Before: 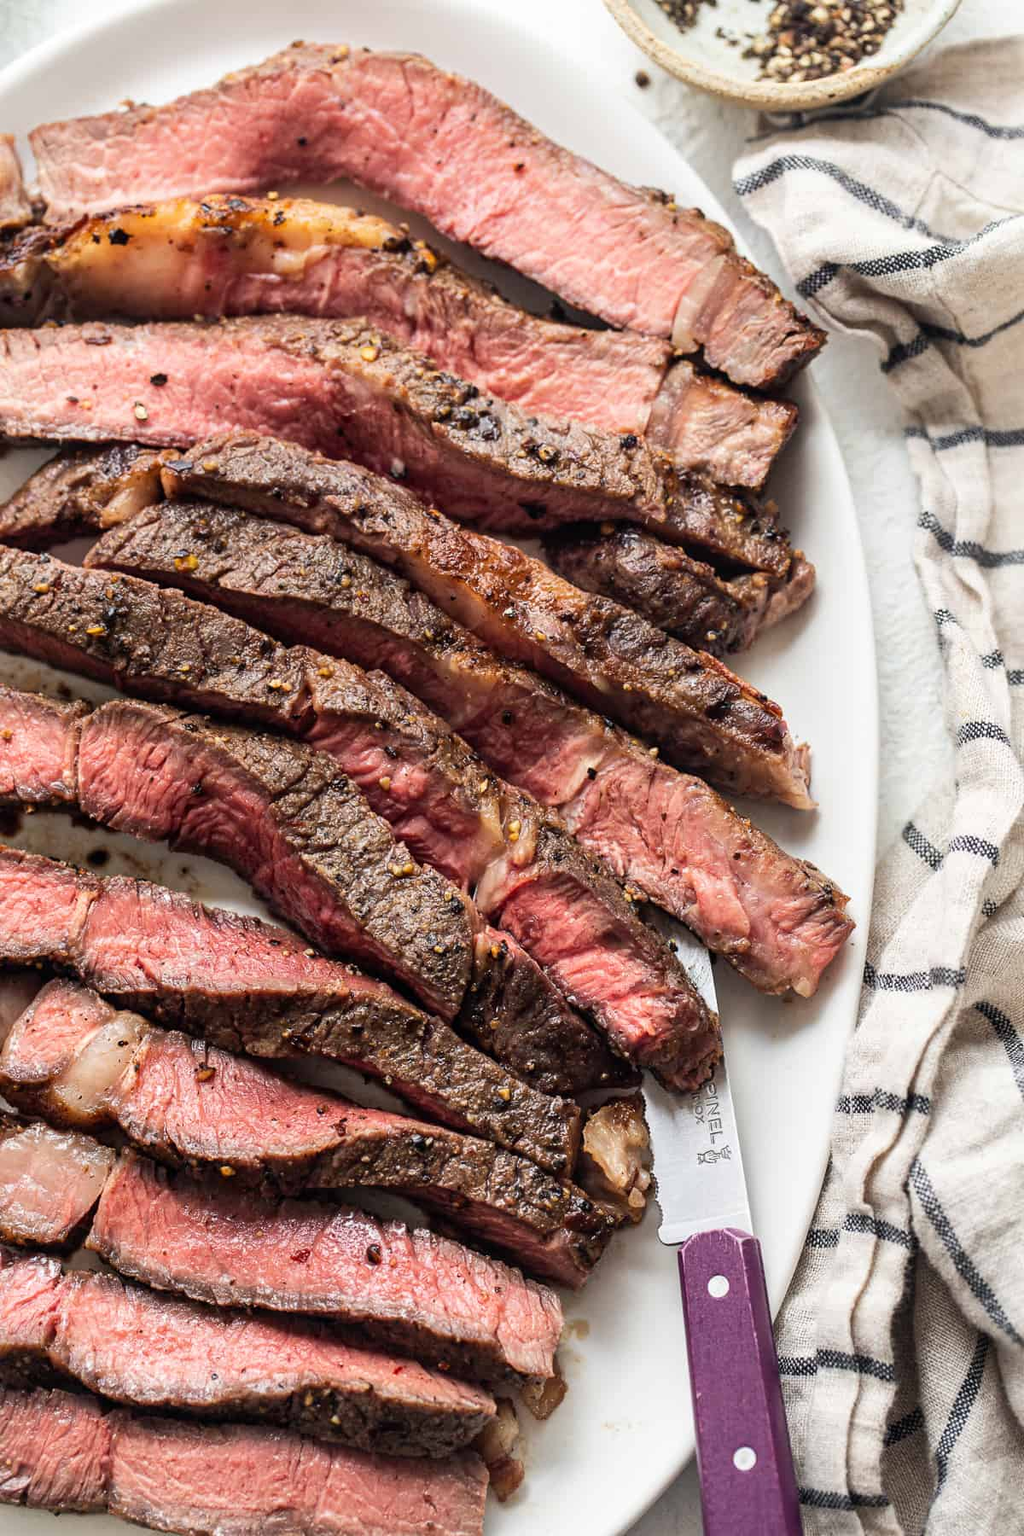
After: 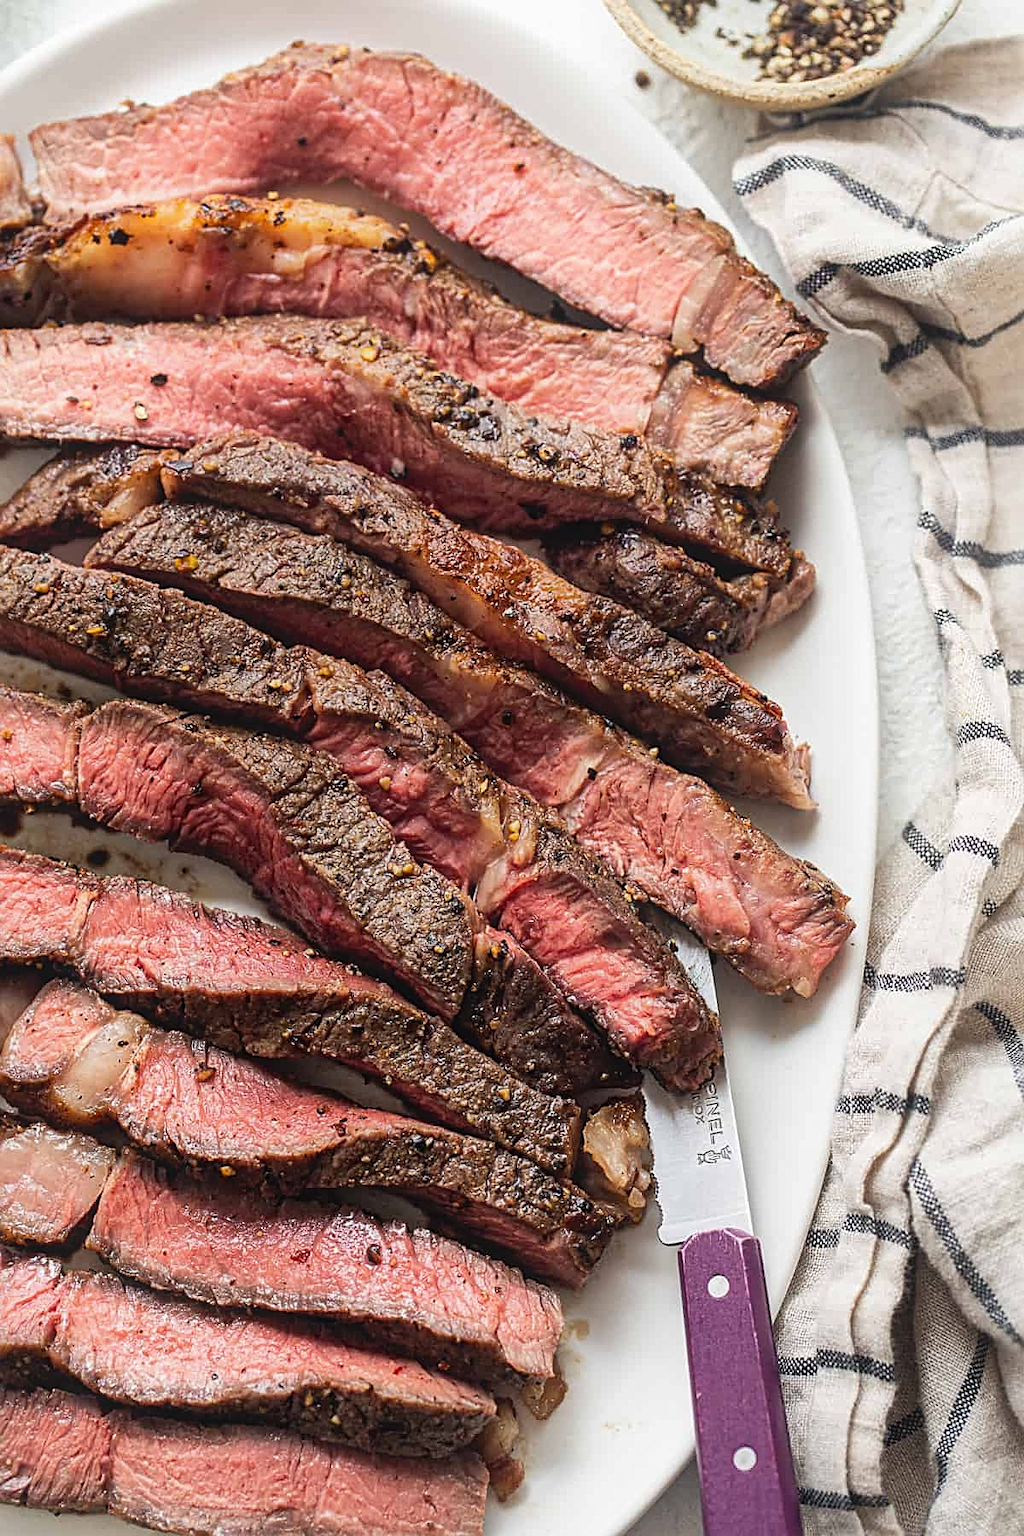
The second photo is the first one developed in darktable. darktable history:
sharpen: on, module defaults
local contrast: mode bilateral grid, contrast 20, coarseness 51, detail 130%, midtone range 0.2
contrast equalizer: octaves 7, y [[0.439, 0.44, 0.442, 0.457, 0.493, 0.498], [0.5 ×6], [0.5 ×6], [0 ×6], [0 ×6]]
shadows and highlights: shadows 2.34, highlights -18.07, soften with gaussian
